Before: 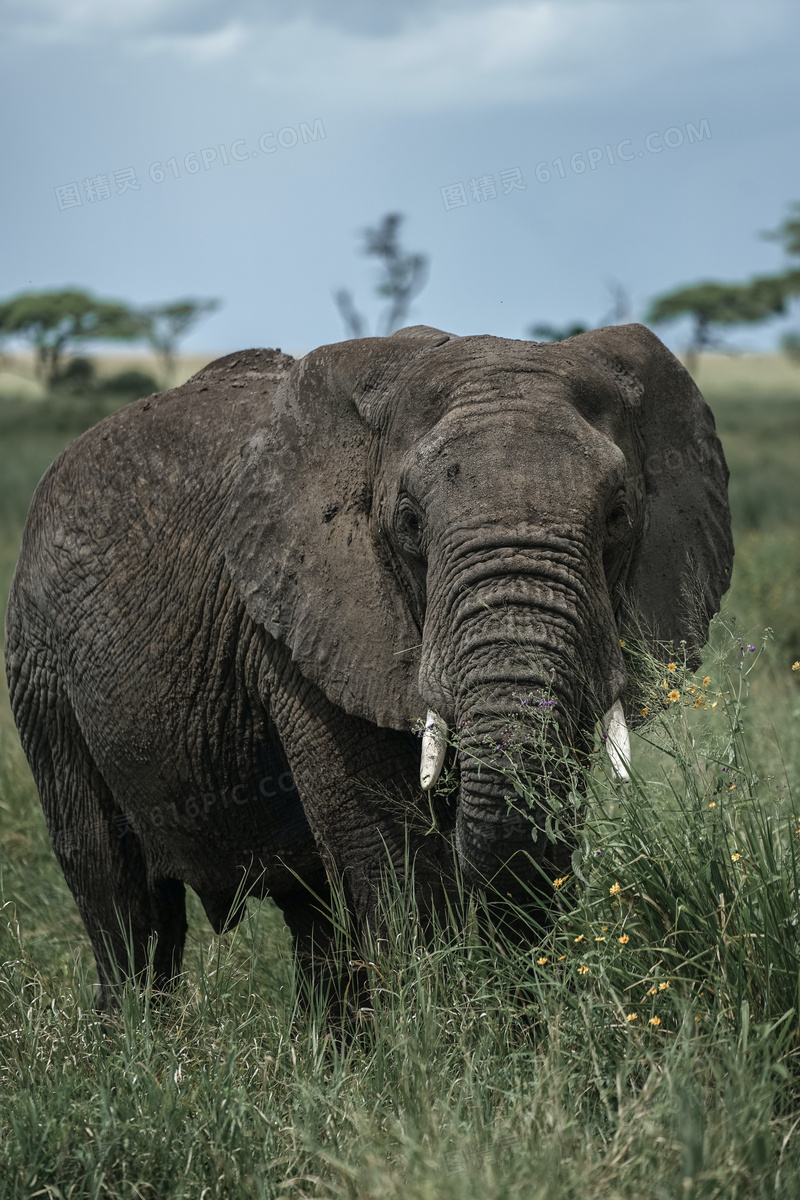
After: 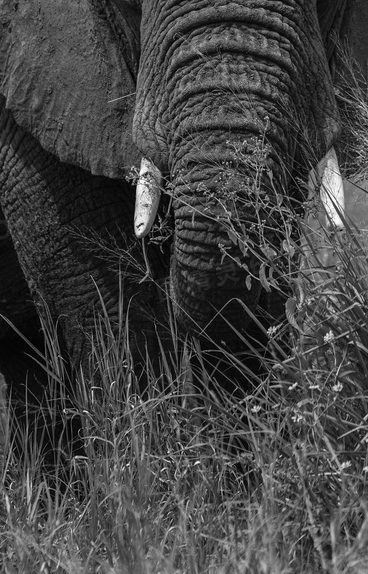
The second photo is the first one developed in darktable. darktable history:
crop: left 35.793%, top 46.082%, right 18.137%, bottom 6.057%
color calibration: output gray [0.267, 0.423, 0.261, 0], illuminant as shot in camera, x 0.37, y 0.382, temperature 4318.08 K
